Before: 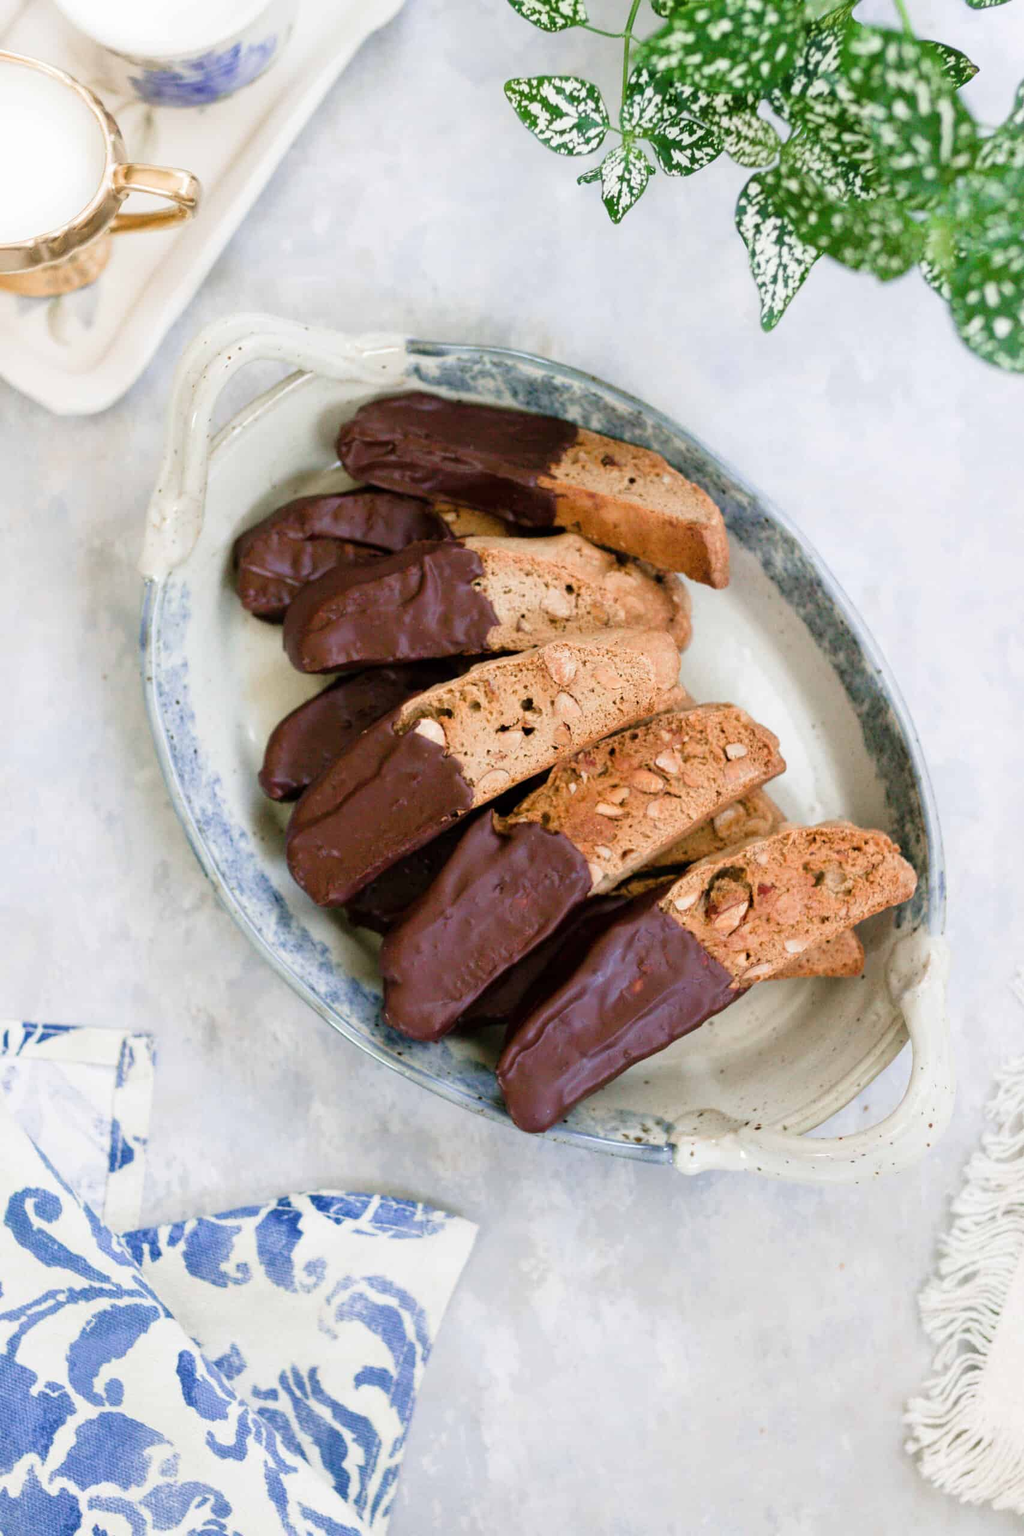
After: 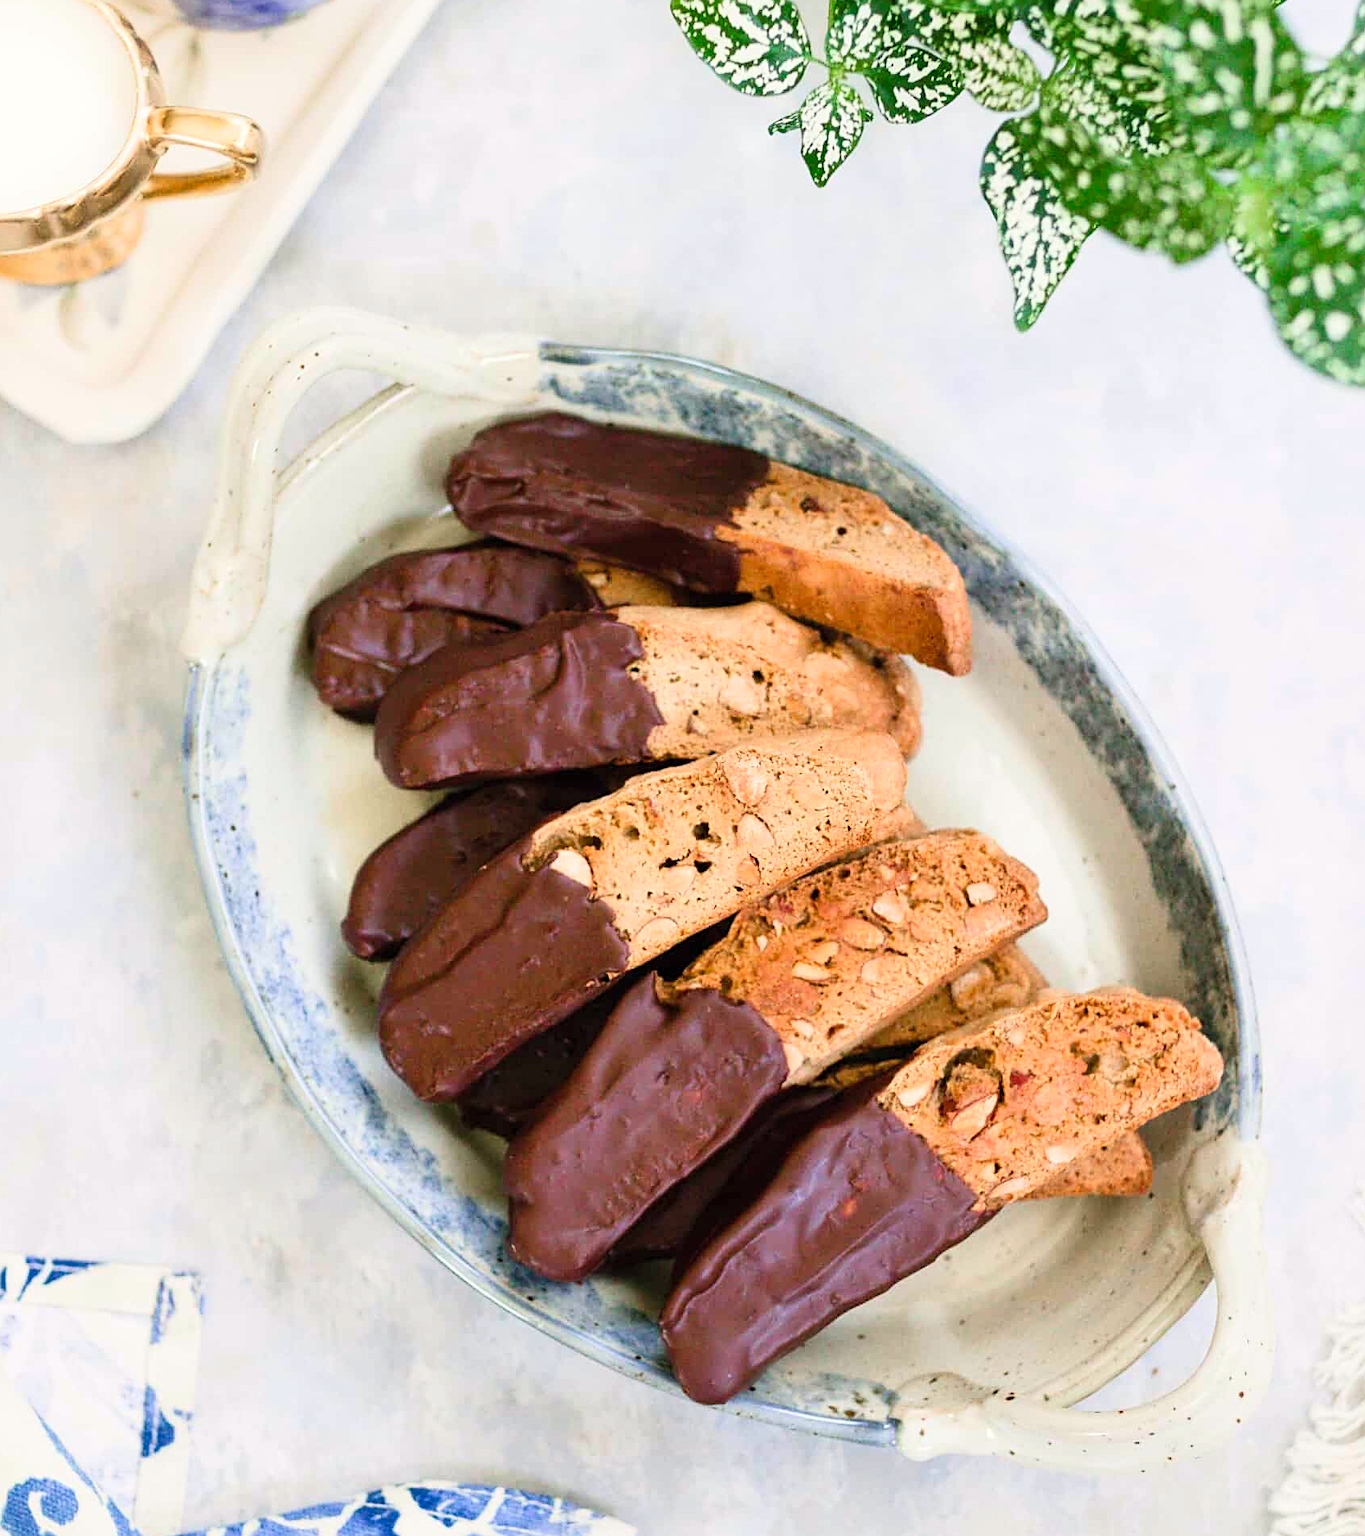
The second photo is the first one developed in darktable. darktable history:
shadows and highlights: shadows 37.27, highlights -28.18, soften with gaussian
crop: left 0.387%, top 5.469%, bottom 19.809%
sharpen: on, module defaults
contrast brightness saturation: contrast 0.2, brightness 0.16, saturation 0.22
white balance: red 1.009, blue 0.985
